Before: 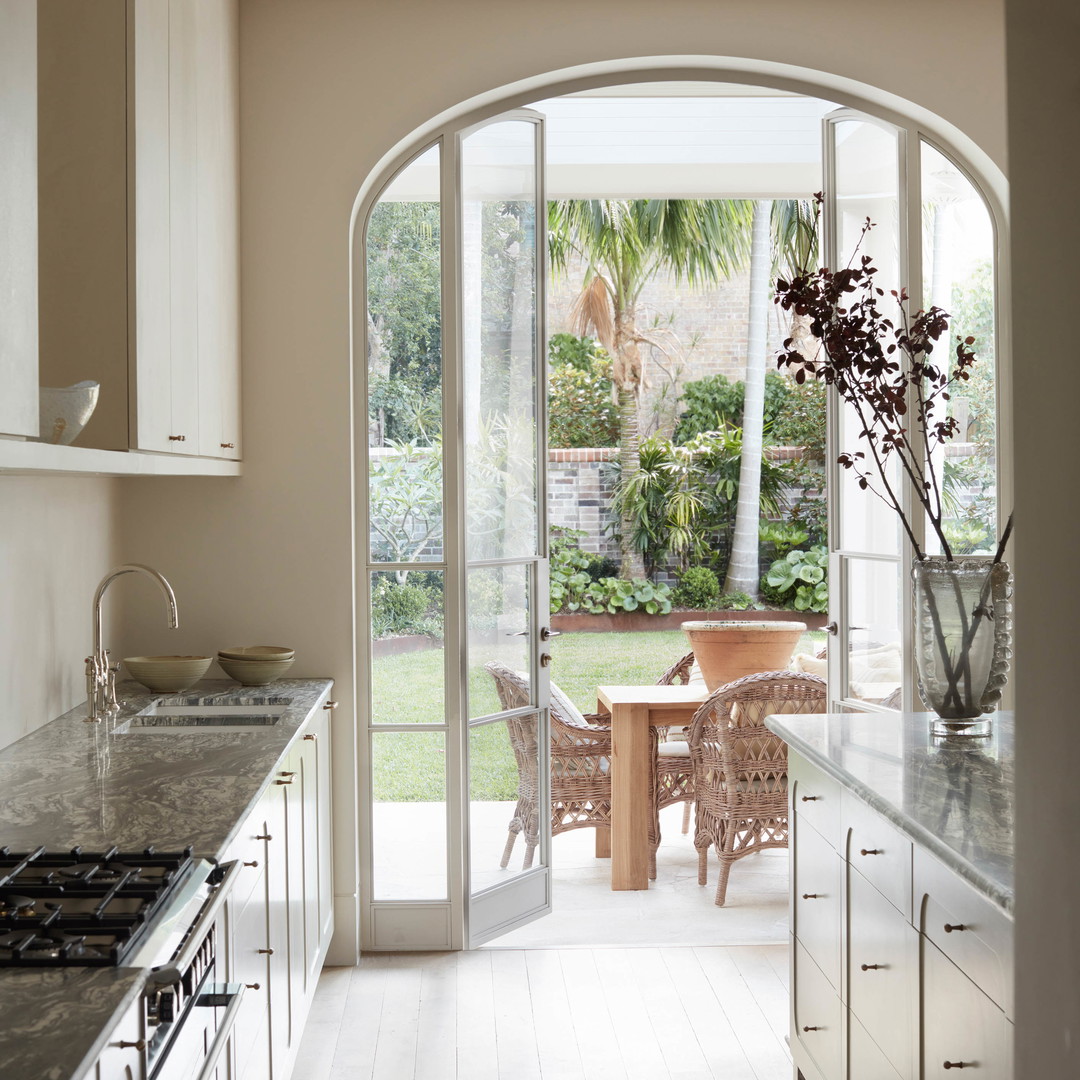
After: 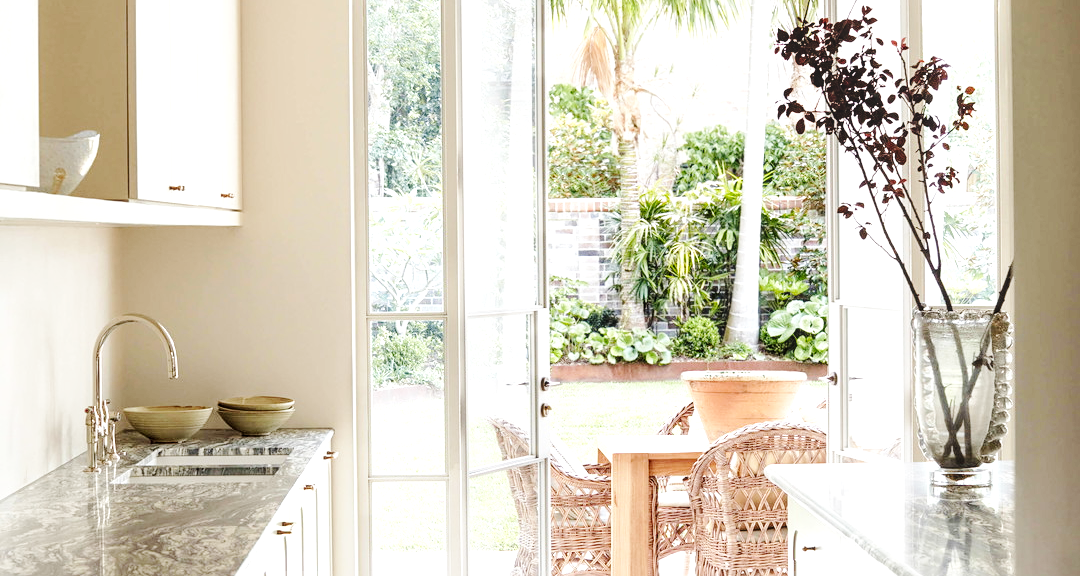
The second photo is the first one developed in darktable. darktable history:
base curve: curves: ch0 [(0, 0) (0.036, 0.025) (0.121, 0.166) (0.206, 0.329) (0.605, 0.79) (1, 1)], preserve colors none
crop and rotate: top 23.156%, bottom 23.439%
color balance rgb: perceptual saturation grading › global saturation 0.003%, perceptual brilliance grading › mid-tones 9.577%, perceptual brilliance grading › shadows 14.425%
local contrast: on, module defaults
sharpen: amount 0.202
tone equalizer: -8 EV -0.754 EV, -7 EV -0.677 EV, -6 EV -0.639 EV, -5 EV -0.423 EV, -3 EV 0.388 EV, -2 EV 0.6 EV, -1 EV 0.677 EV, +0 EV 0.741 EV
